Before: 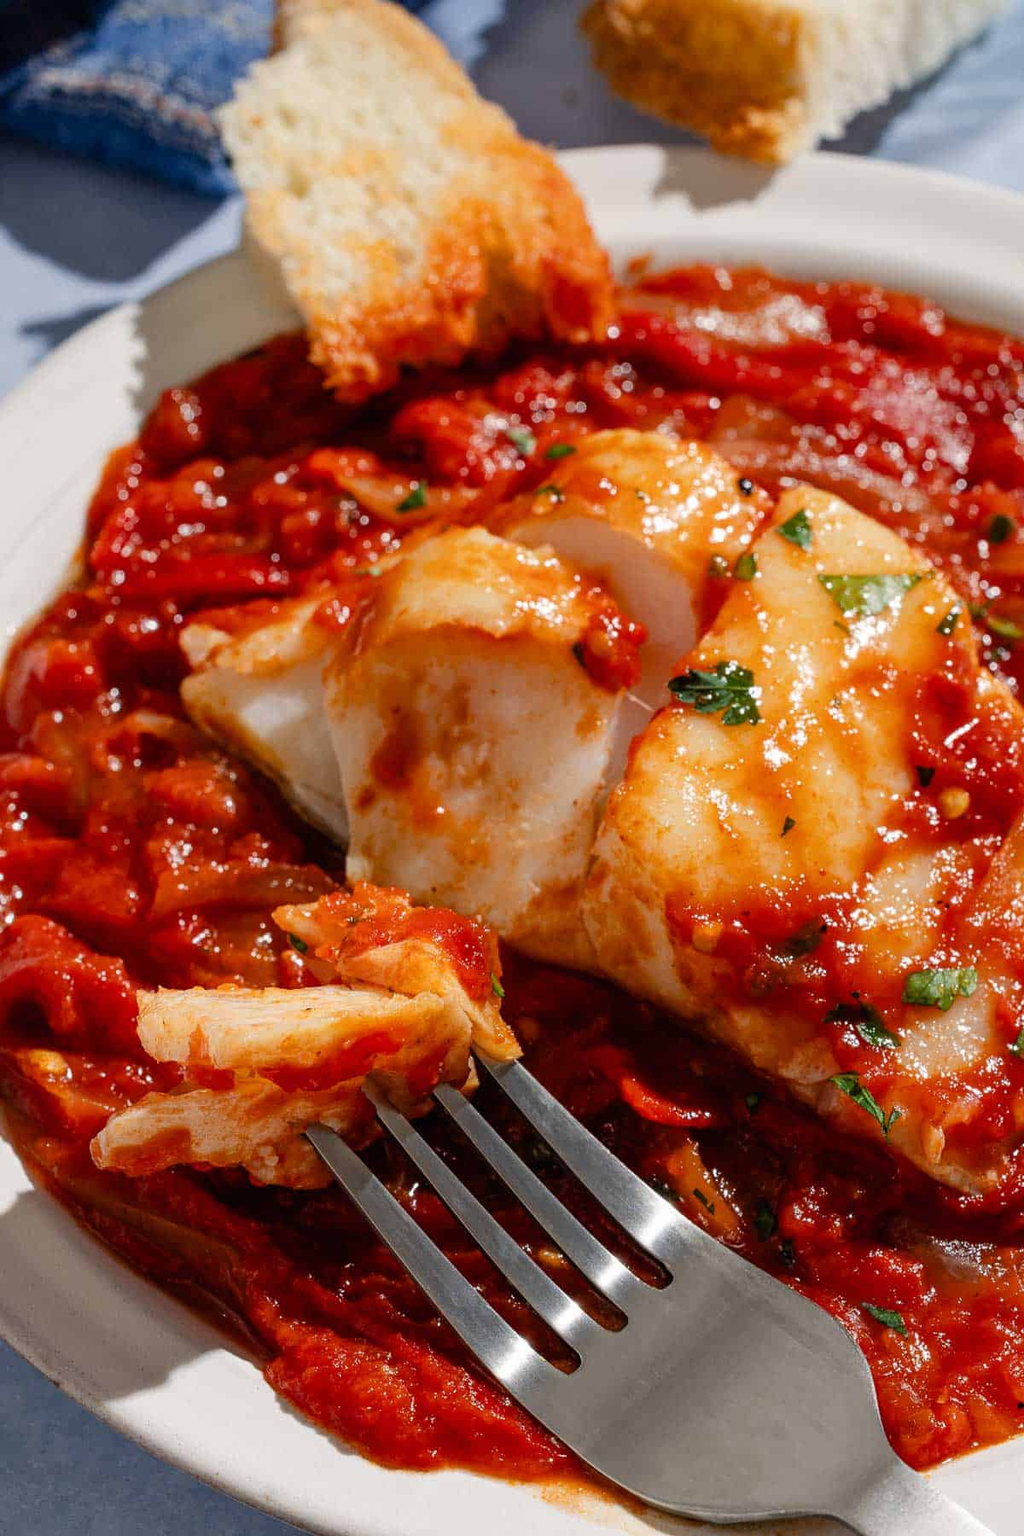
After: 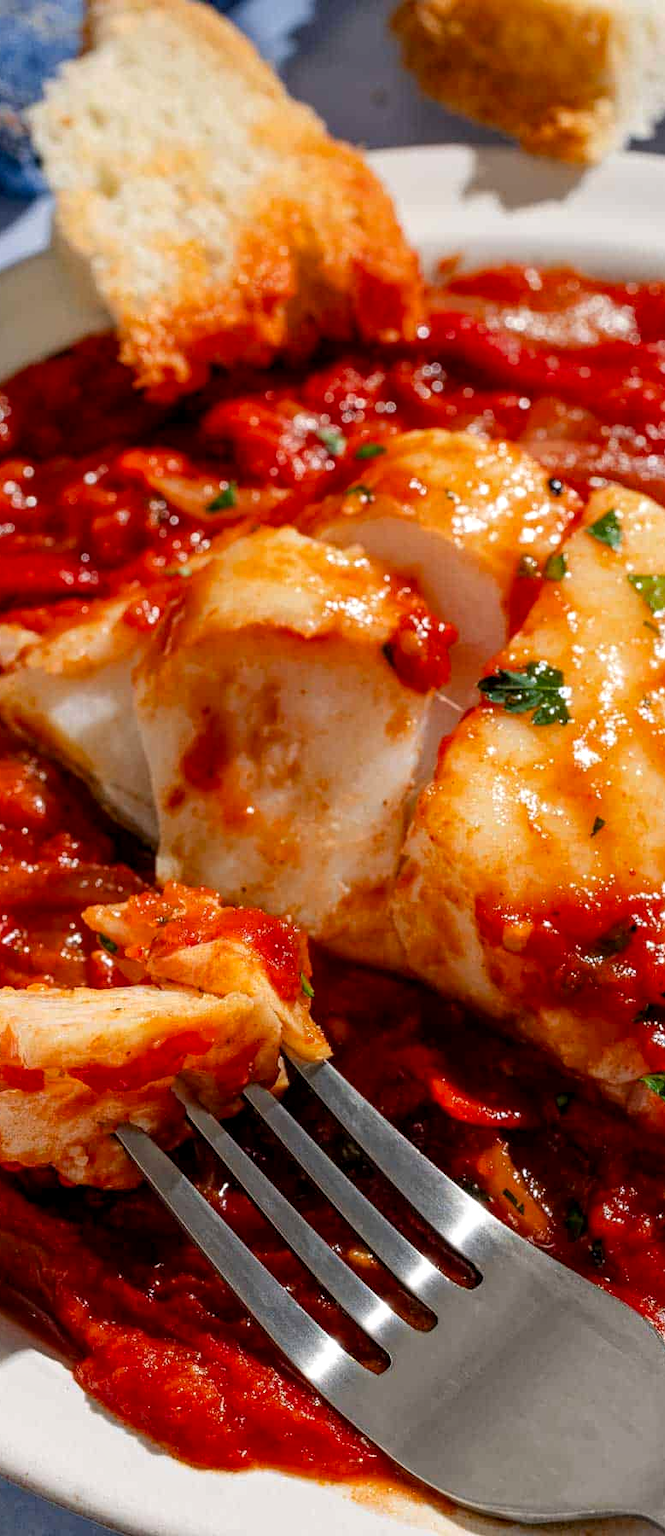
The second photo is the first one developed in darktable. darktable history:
tone equalizer: on, module defaults
exposure: black level correction 0.001, compensate highlight preservation false
crop and rotate: left 18.604%, right 16.314%
local contrast: highlights 105%, shadows 98%, detail 119%, midtone range 0.2
contrast brightness saturation: saturation 0.095
